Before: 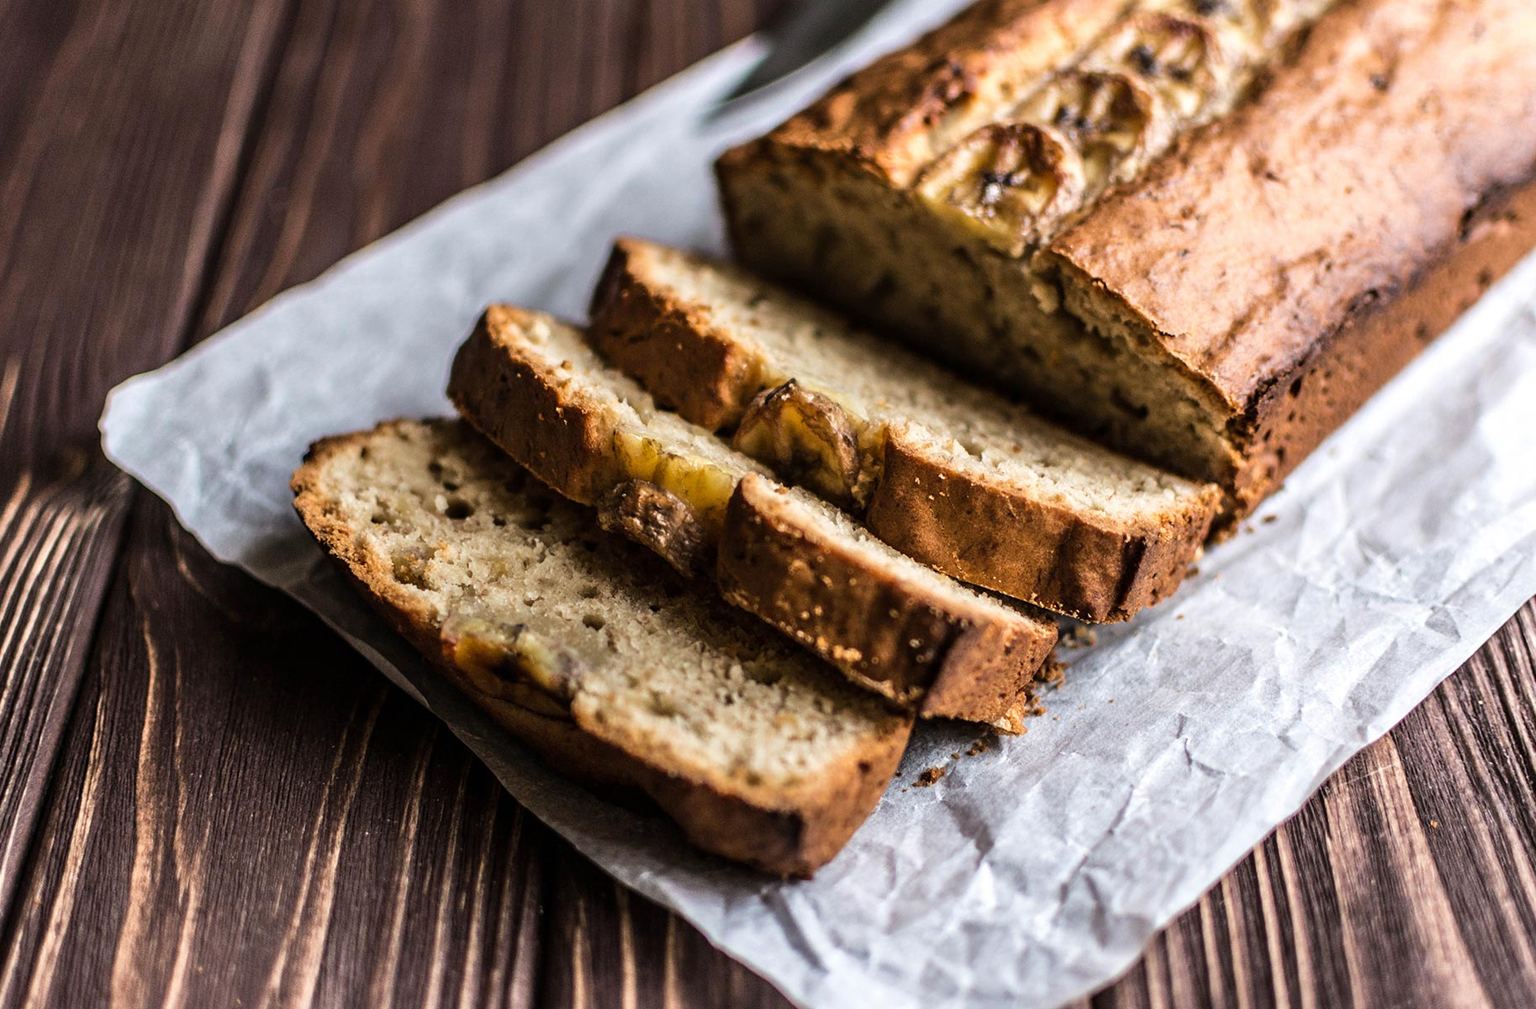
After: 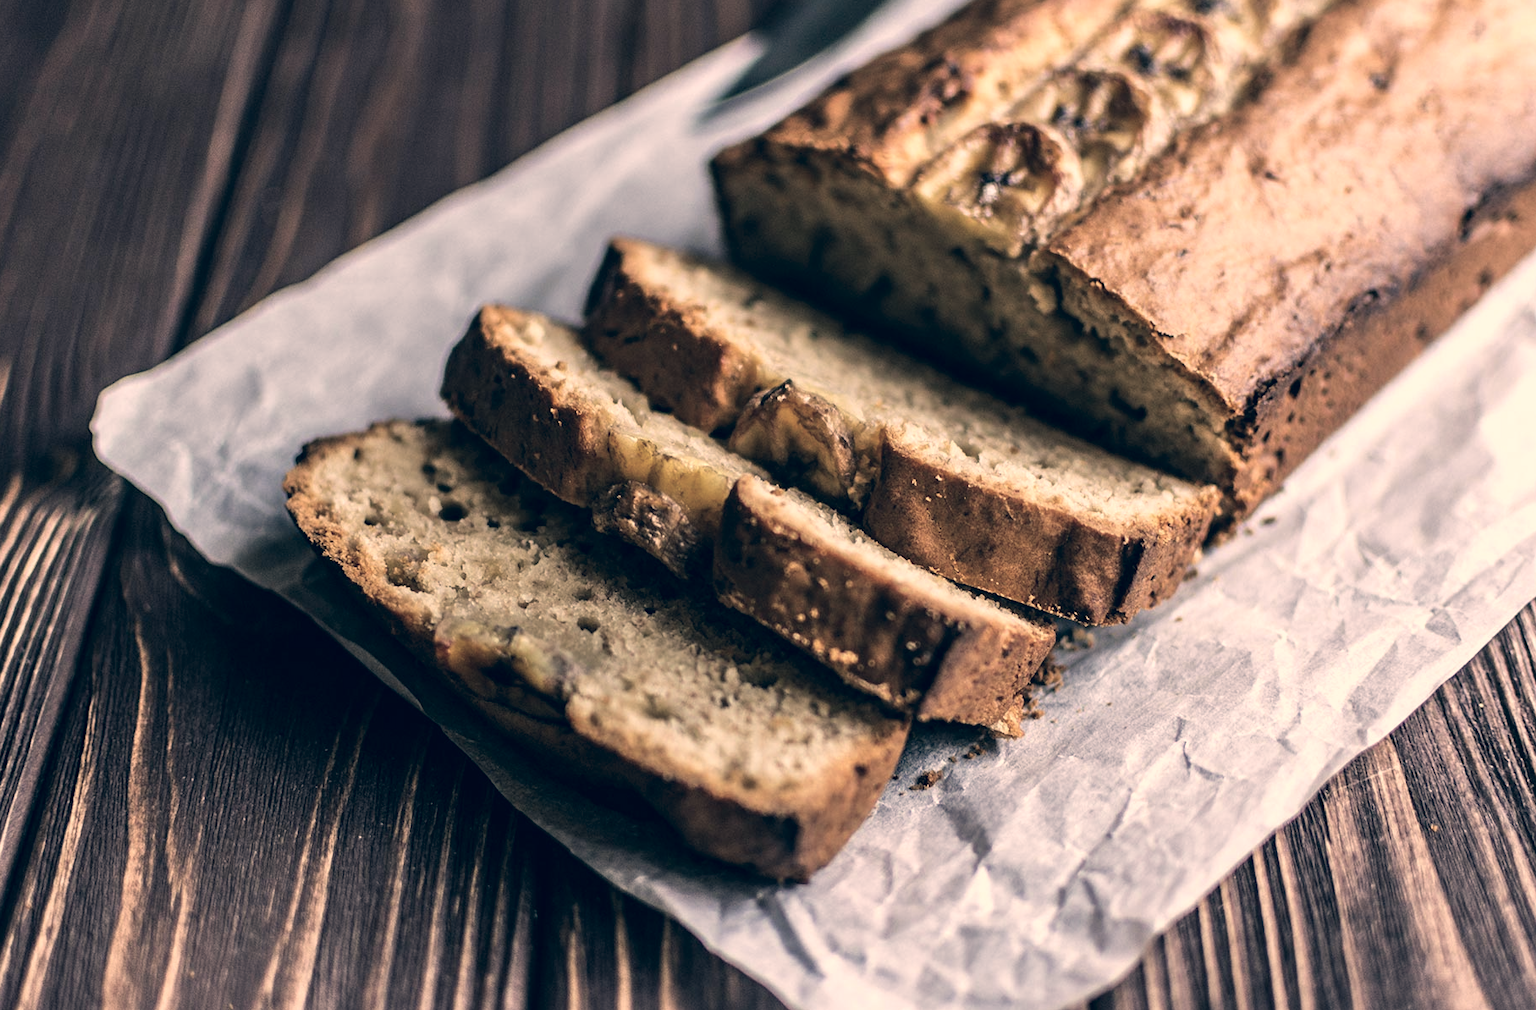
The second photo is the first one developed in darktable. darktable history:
crop and rotate: left 0.614%, top 0.179%, bottom 0.309%
color balance: input saturation 100.43%, contrast fulcrum 14.22%, output saturation 70.41%
color correction: highlights a* 10.32, highlights b* 14.66, shadows a* -9.59, shadows b* -15.02
